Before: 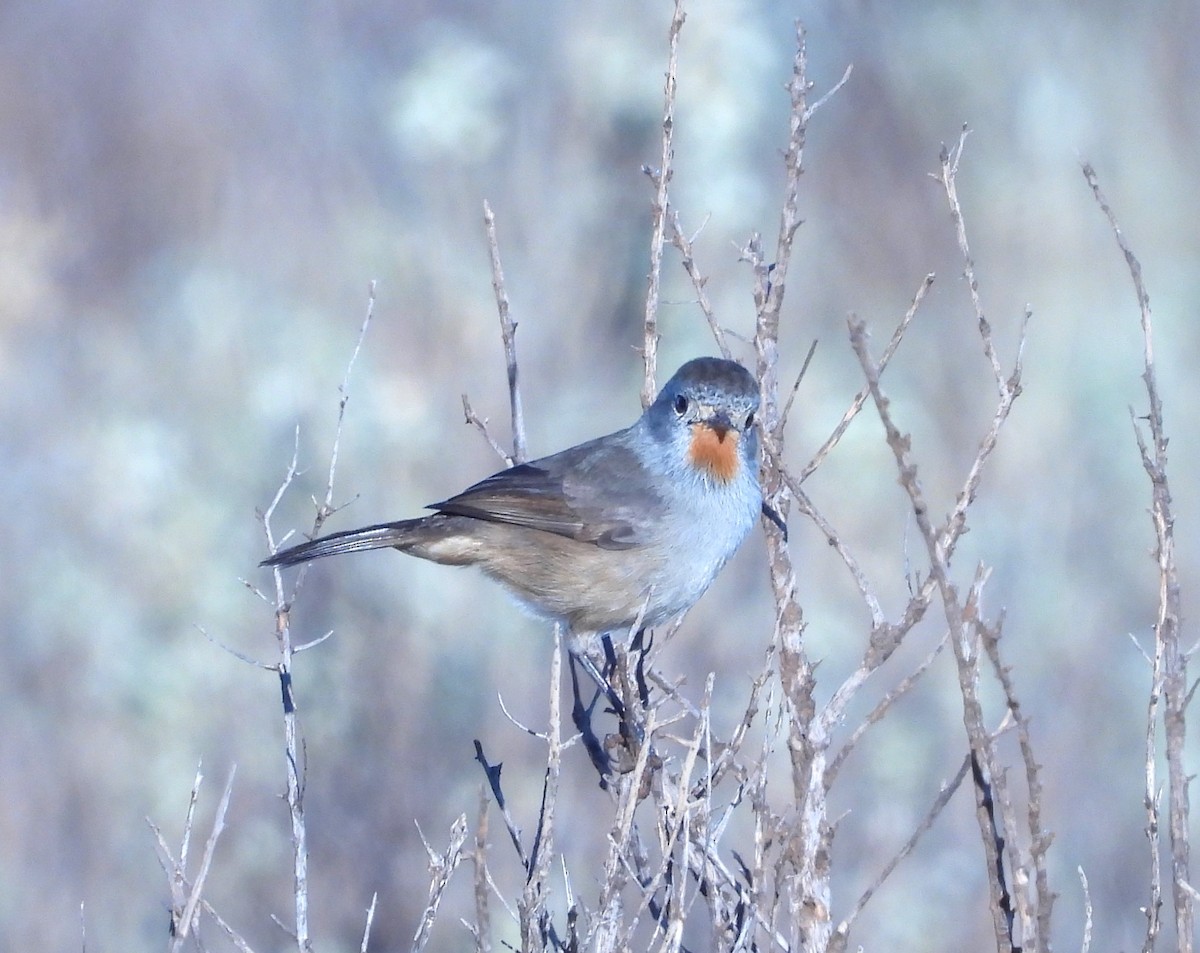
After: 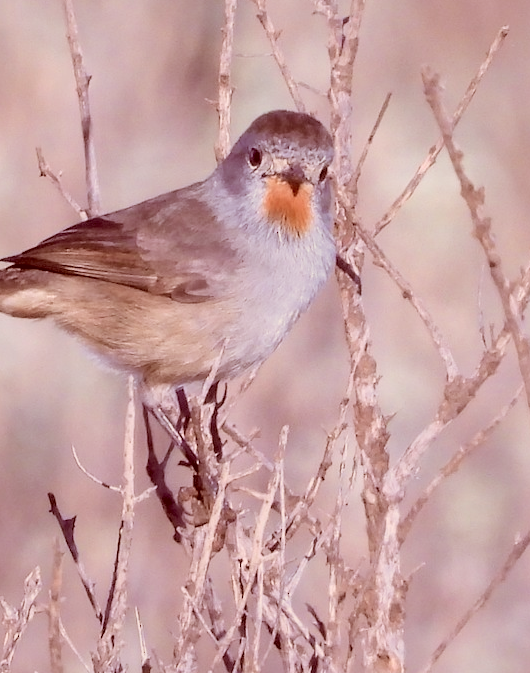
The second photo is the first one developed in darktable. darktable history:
shadows and highlights: on, module defaults
tone equalizer: -8 EV -0.398 EV, -7 EV -0.374 EV, -6 EV -0.333 EV, -5 EV -0.189 EV, -3 EV 0.255 EV, -2 EV 0.326 EV, -1 EV 0.387 EV, +0 EV 0.447 EV, edges refinement/feathering 500, mask exposure compensation -1.57 EV, preserve details no
filmic rgb: black relative exposure -5.15 EV, white relative exposure 3.97 EV, threshold 5.97 EV, hardness 2.9, contrast 1.298, highlights saturation mix -8.53%, color science v6 (2022), enable highlight reconstruction true
color correction: highlights a* 9.55, highlights b* 8.52, shadows a* 39.78, shadows b* 39.99, saturation 0.785
crop: left 35.578%, top 25.926%, right 20.221%, bottom 3.37%
